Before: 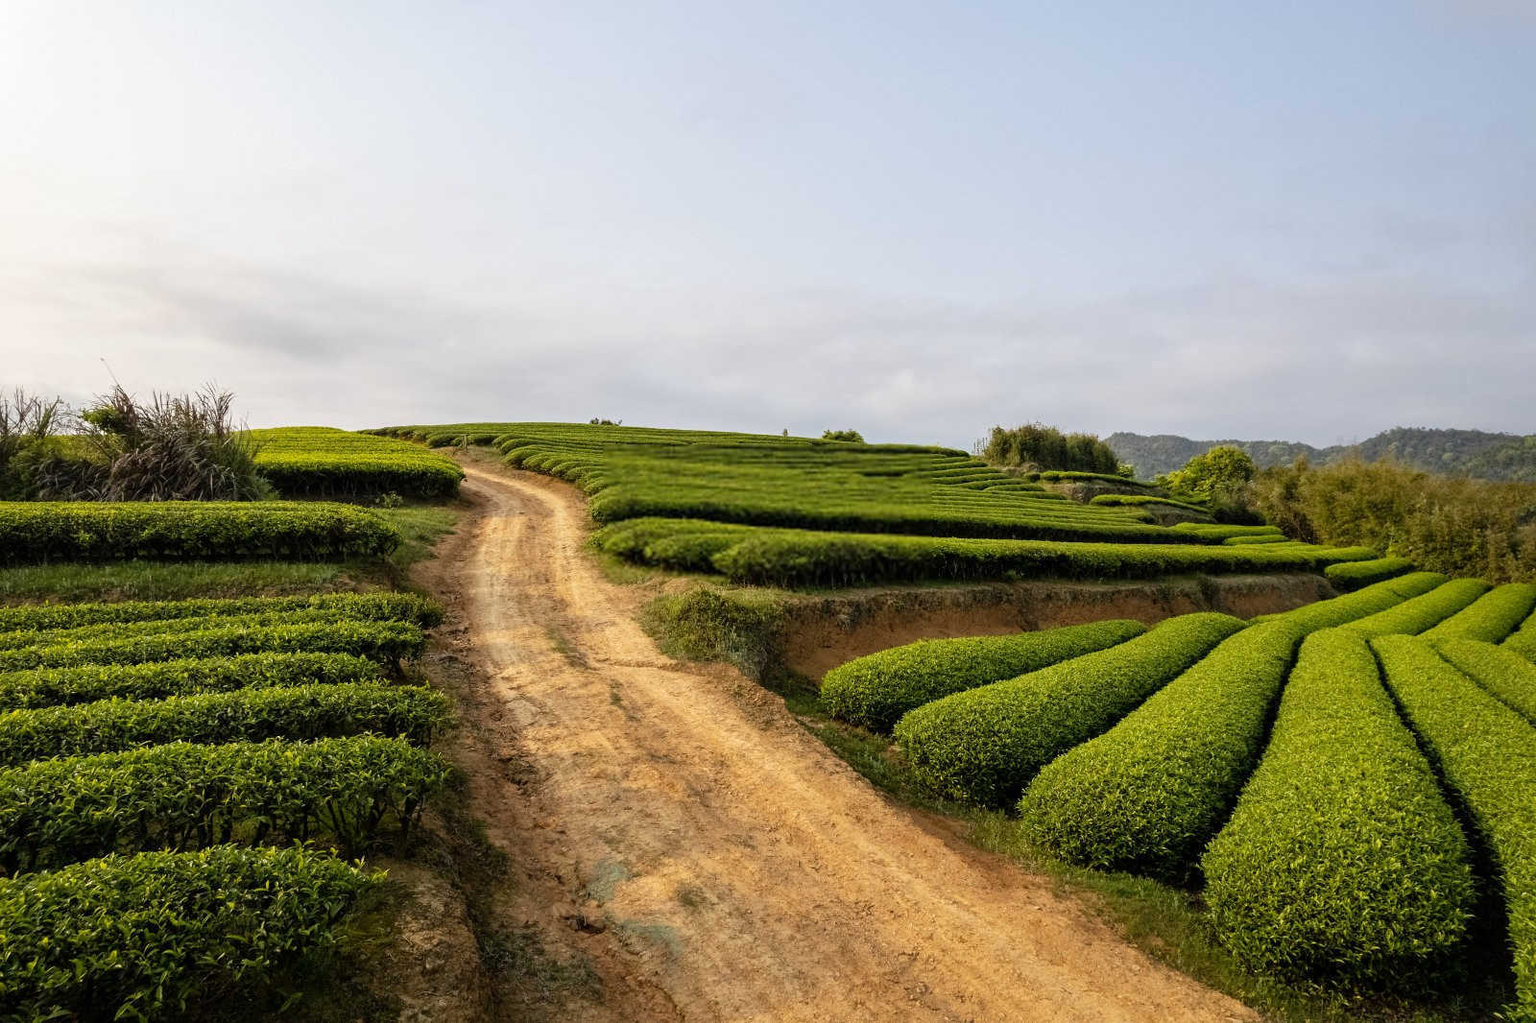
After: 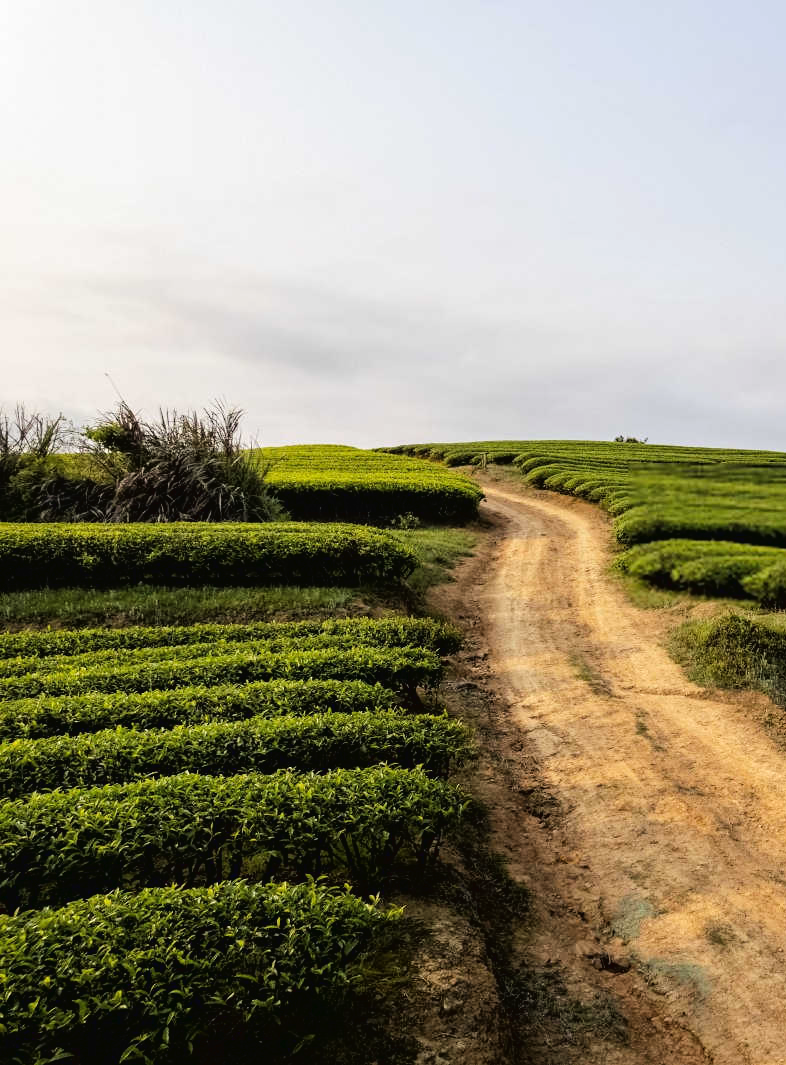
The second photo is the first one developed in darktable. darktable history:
crop and rotate: left 0%, top 0%, right 50.845%
tone curve: curves: ch0 [(0, 0.019) (0.11, 0.036) (0.259, 0.214) (0.378, 0.365) (0.499, 0.529) (1, 1)], color space Lab, linked channels, preserve colors none
